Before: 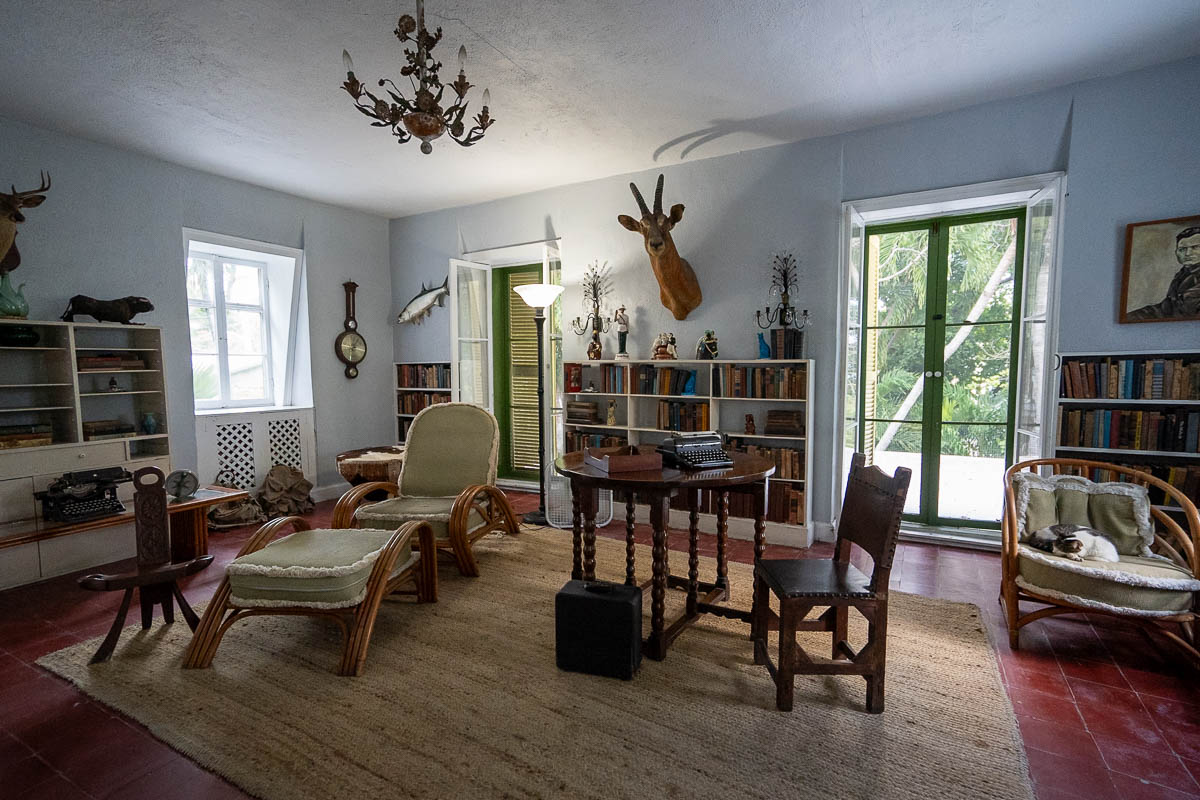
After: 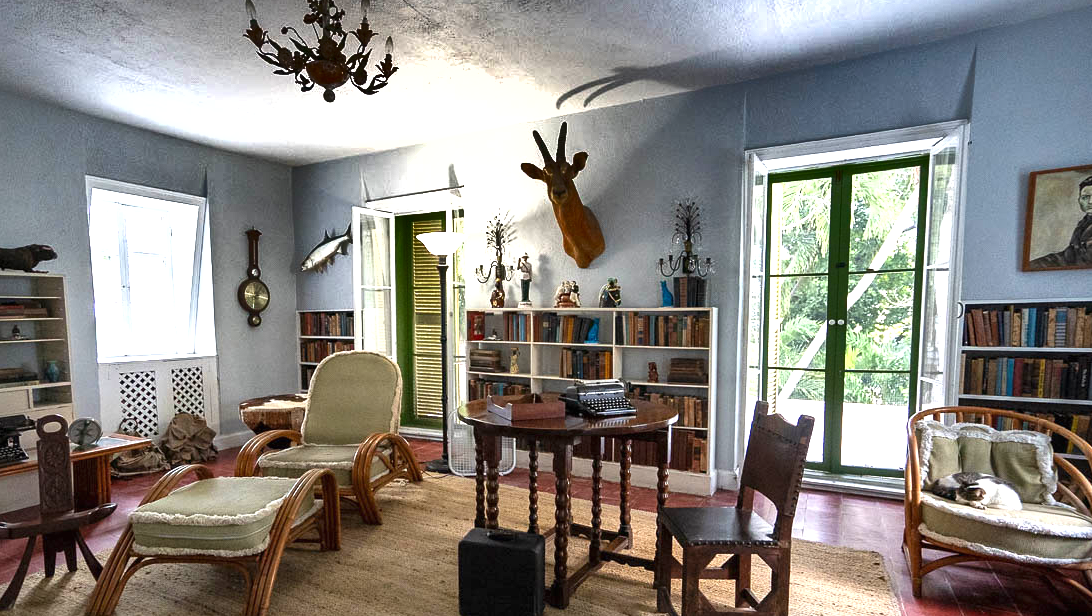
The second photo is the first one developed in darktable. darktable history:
crop: left 8.155%, top 6.611%, bottom 15.385%
exposure: black level correction 0, exposure 1 EV, compensate exposure bias true, compensate highlight preservation false
shadows and highlights: shadows 24.5, highlights -78.15, soften with gaussian
white balance: red 1, blue 1
